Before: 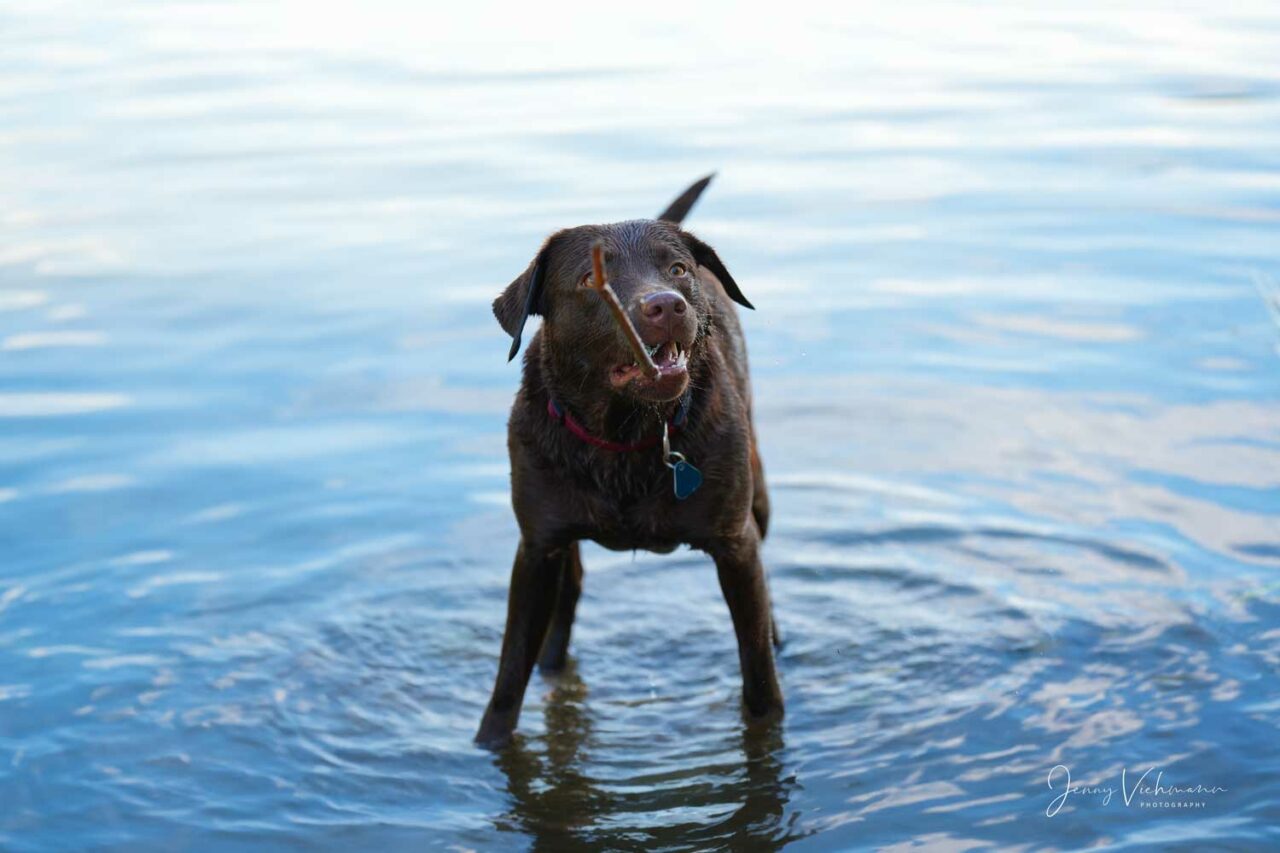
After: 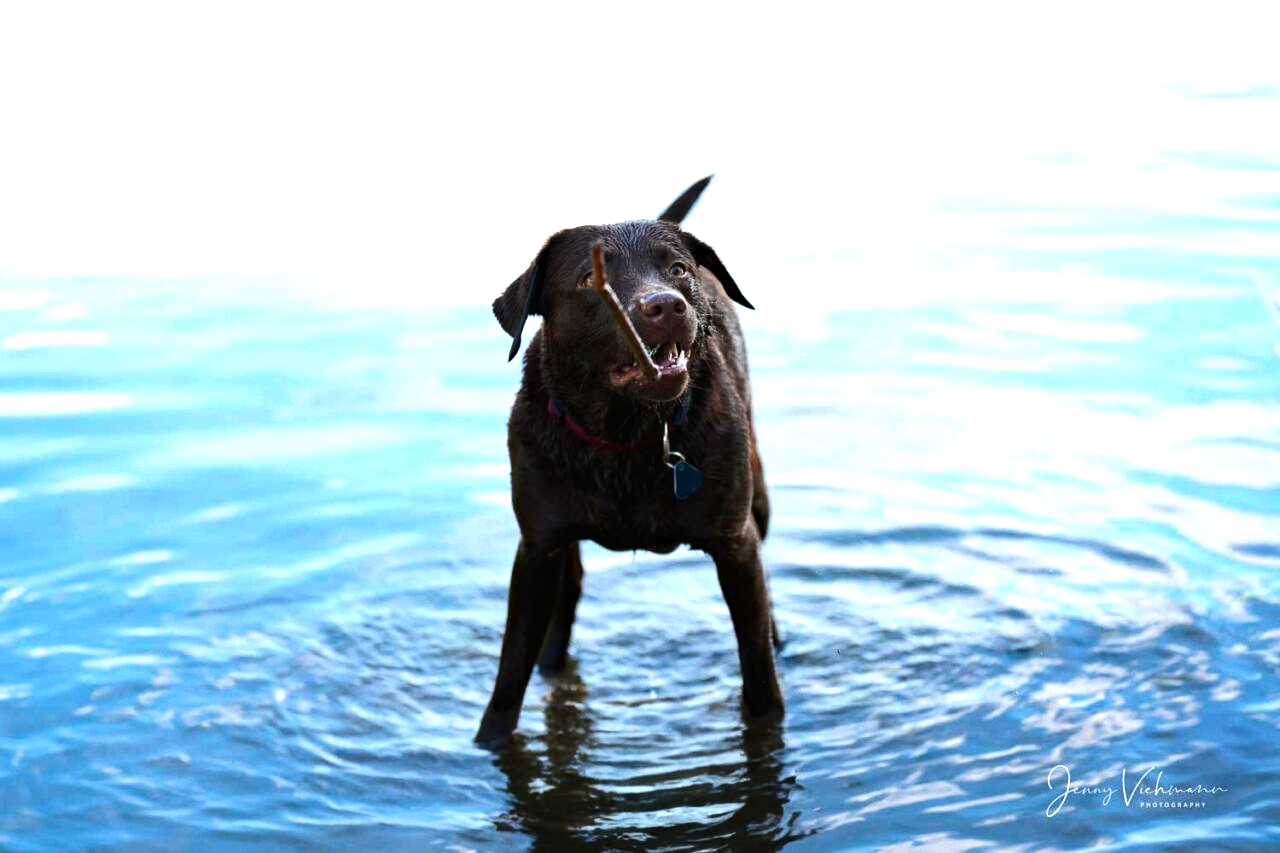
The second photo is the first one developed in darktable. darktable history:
tone equalizer: -8 EV -1.09 EV, -7 EV -1 EV, -6 EV -0.833 EV, -5 EV -0.567 EV, -3 EV 0.586 EV, -2 EV 0.851 EV, -1 EV 0.986 EV, +0 EV 1.06 EV, edges refinement/feathering 500, mask exposure compensation -1.57 EV, preserve details no
haze removal: compatibility mode true, adaptive false
